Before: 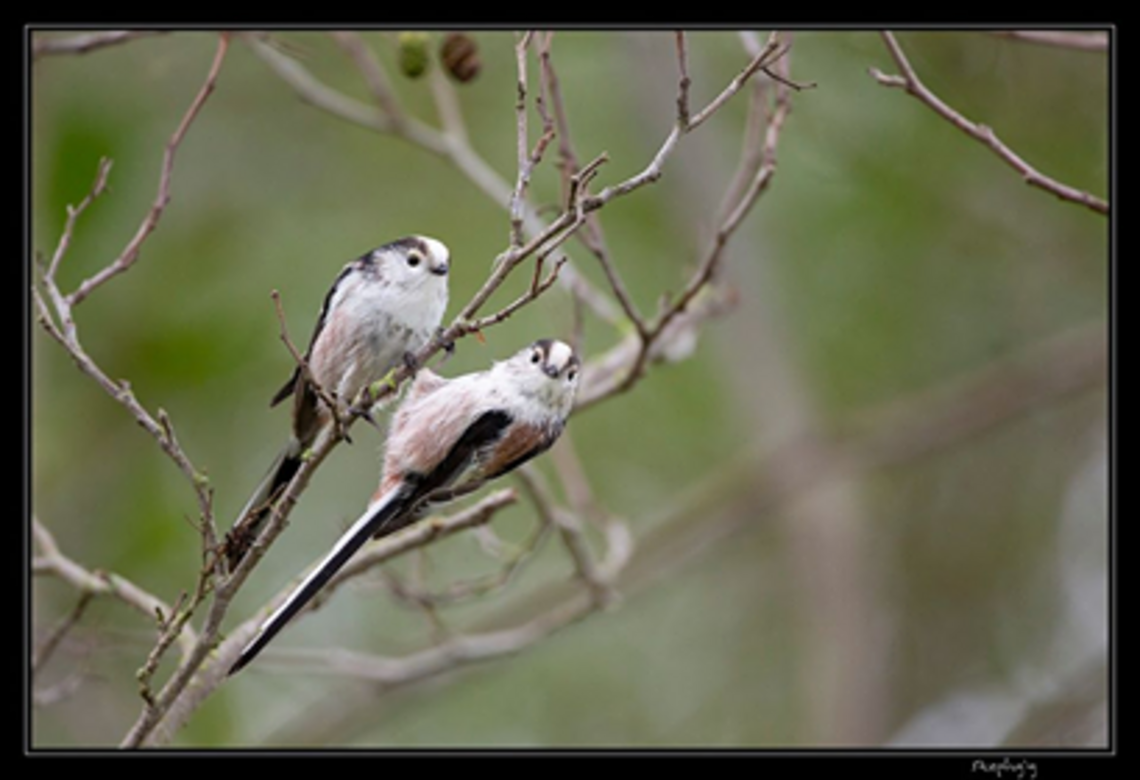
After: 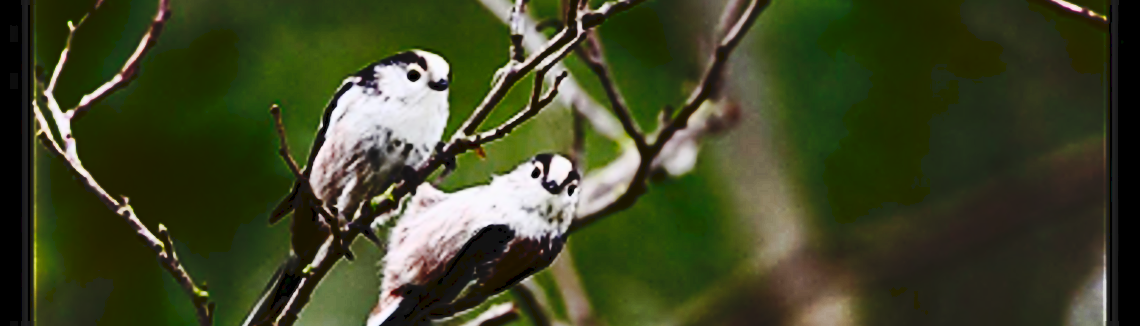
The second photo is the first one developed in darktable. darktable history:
tone curve: curves: ch0 [(0, 0) (0.003, 0.051) (0.011, 0.052) (0.025, 0.055) (0.044, 0.062) (0.069, 0.068) (0.1, 0.077) (0.136, 0.098) (0.177, 0.145) (0.224, 0.223) (0.277, 0.314) (0.335, 0.43) (0.399, 0.518) (0.468, 0.591) (0.543, 0.656) (0.623, 0.726) (0.709, 0.809) (0.801, 0.857) (0.898, 0.918) (1, 1)], preserve colors none
crop and rotate: top 23.84%, bottom 34.294%
sharpen: on, module defaults
exposure: exposure -1 EV, compensate highlight preservation false
color balance rgb: linear chroma grading › global chroma 10%, perceptual saturation grading › global saturation 30%, global vibrance 10%
contrast brightness saturation: contrast 0.93, brightness 0.2
shadows and highlights: highlights 70.7, soften with gaussian
